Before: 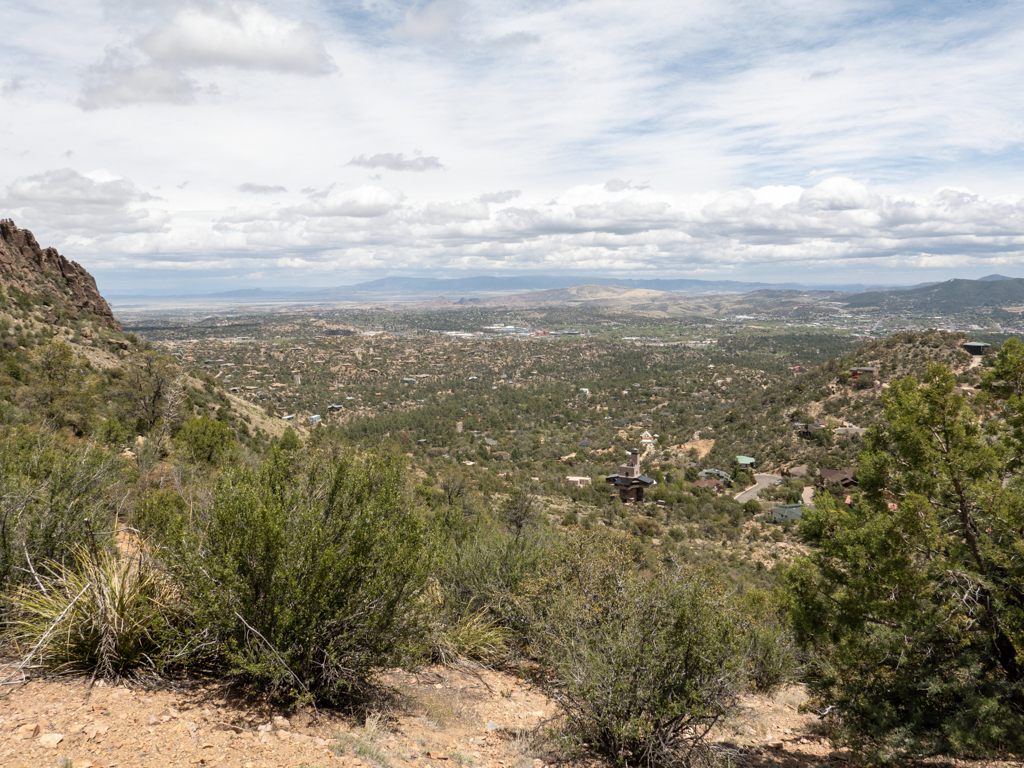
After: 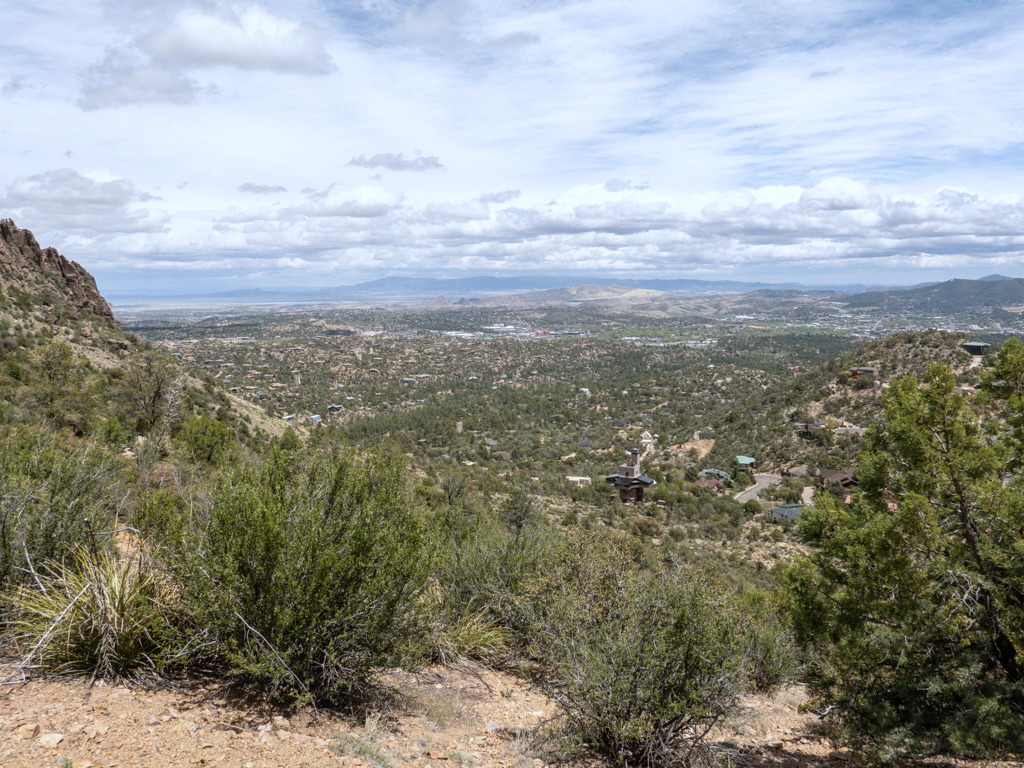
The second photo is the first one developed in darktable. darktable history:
white balance: red 0.954, blue 1.079
local contrast: detail 110%
